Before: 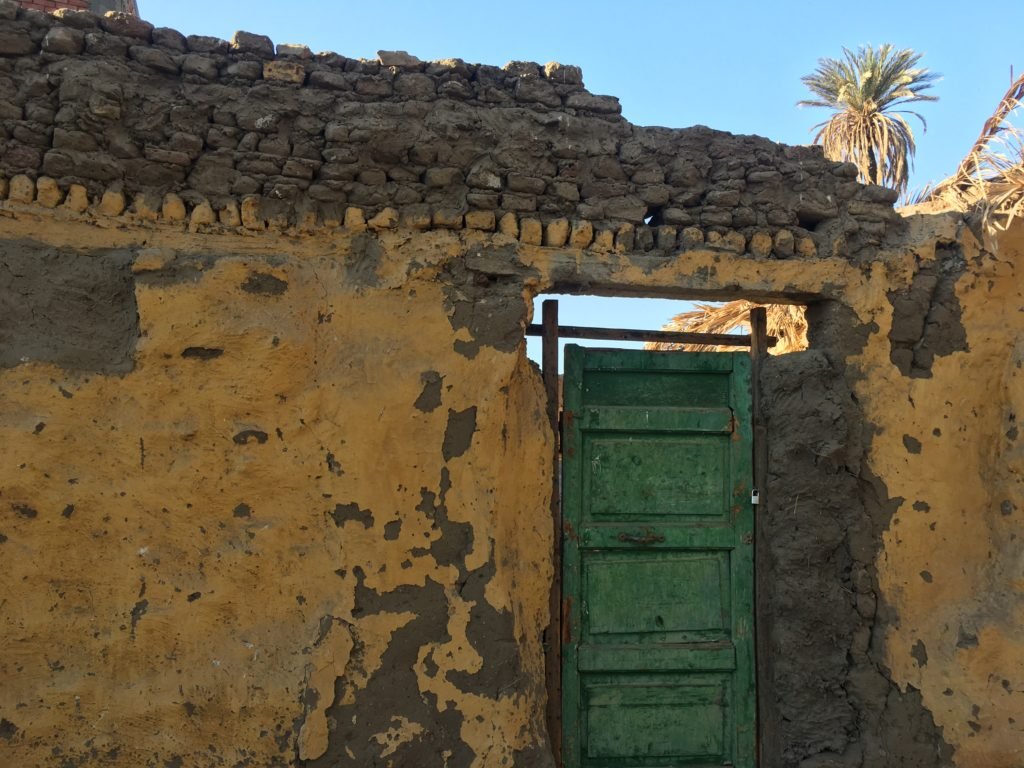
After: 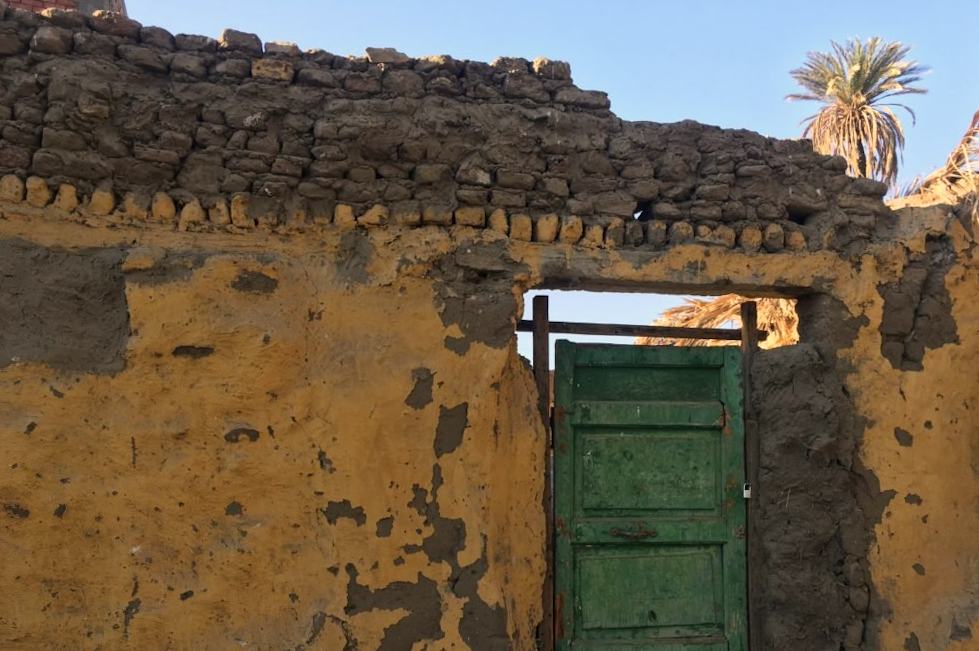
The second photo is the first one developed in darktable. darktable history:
crop and rotate: angle 0.461°, left 0.378%, right 2.992%, bottom 14.264%
color correction: highlights a* 7.88, highlights b* 4
